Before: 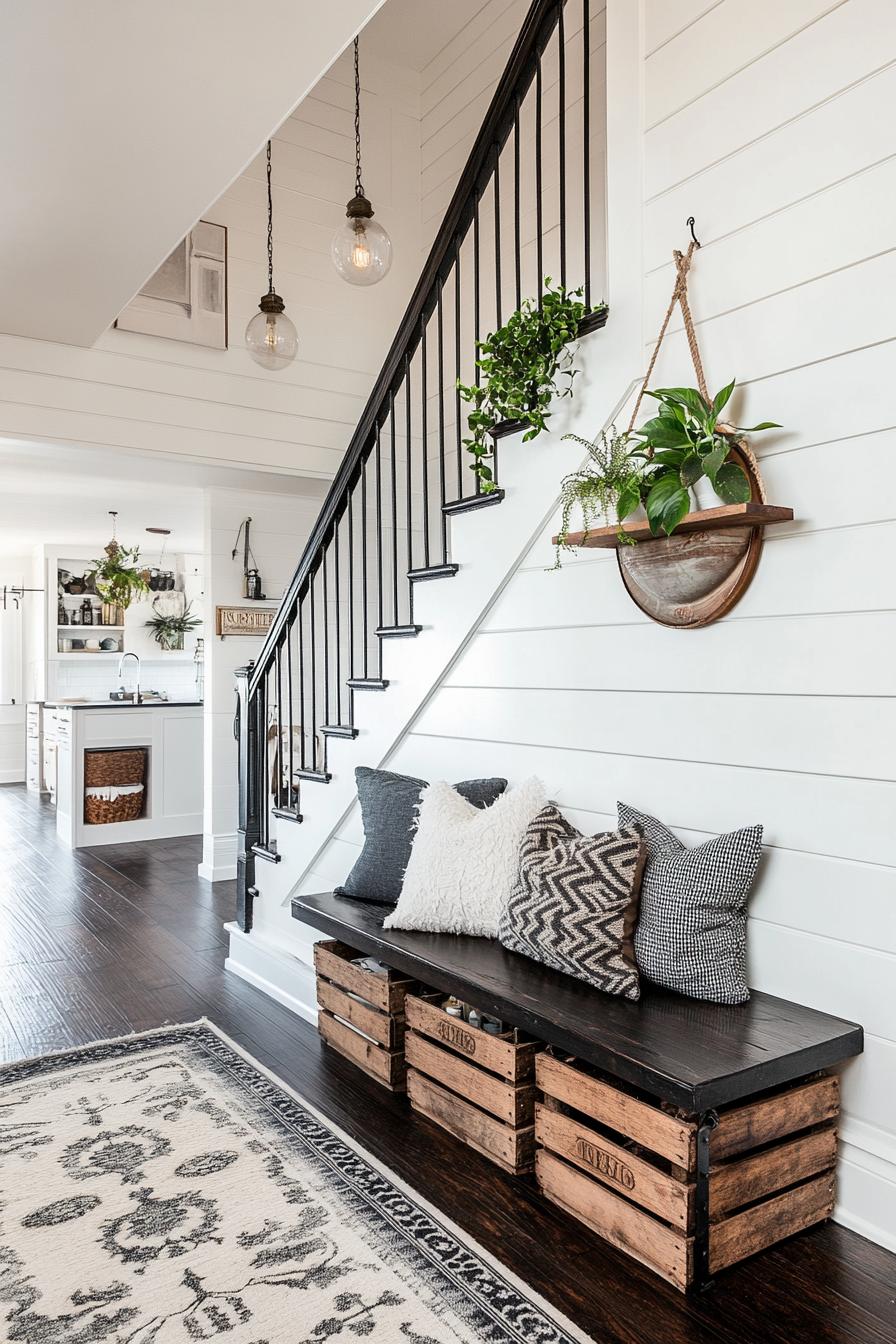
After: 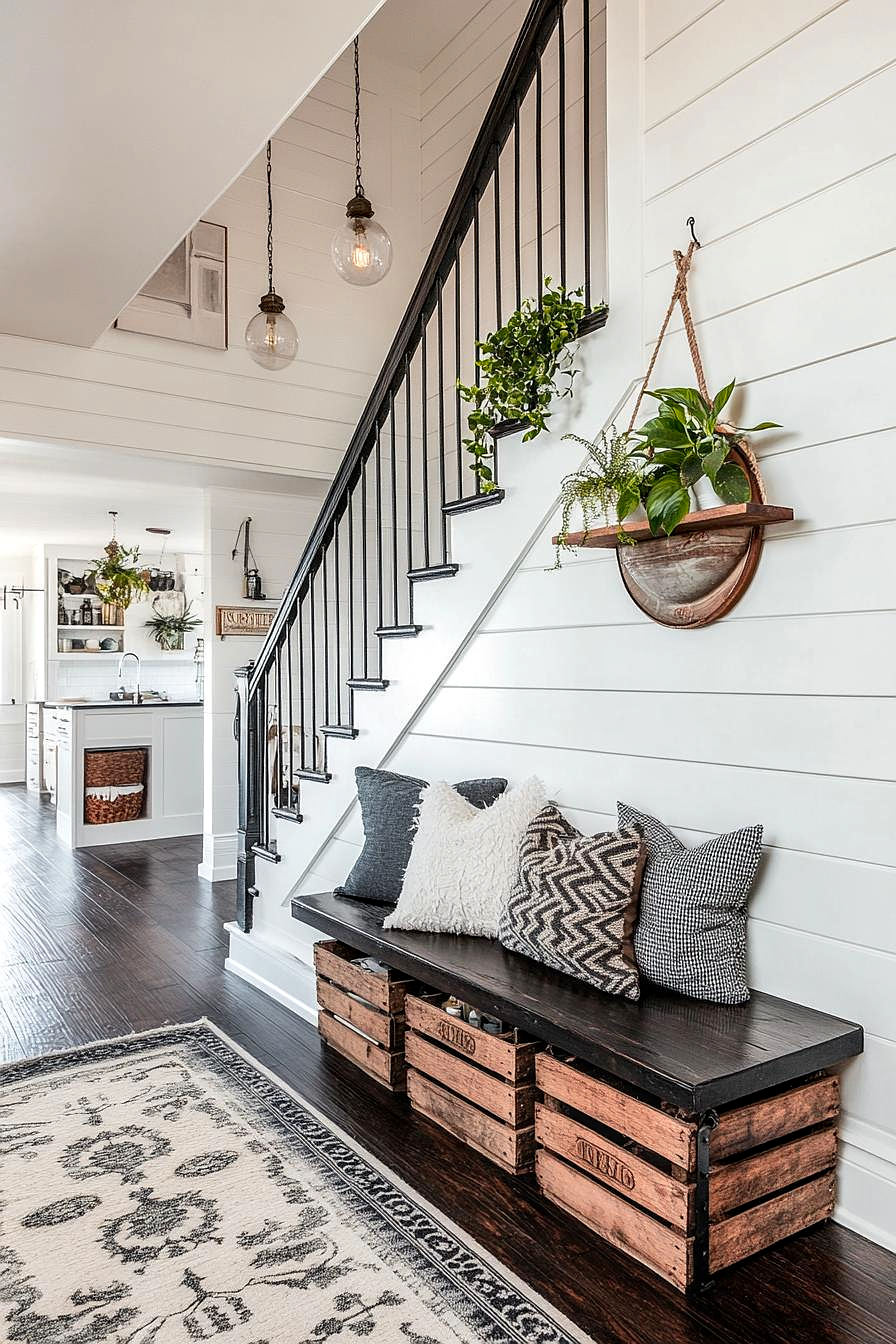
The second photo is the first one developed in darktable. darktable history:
local contrast: detail 130%
color zones: curves: ch1 [(0.235, 0.558) (0.75, 0.5)]; ch2 [(0.25, 0.462) (0.749, 0.457)], mix 40.67%
sharpen: radius 0.969, amount 0.604
